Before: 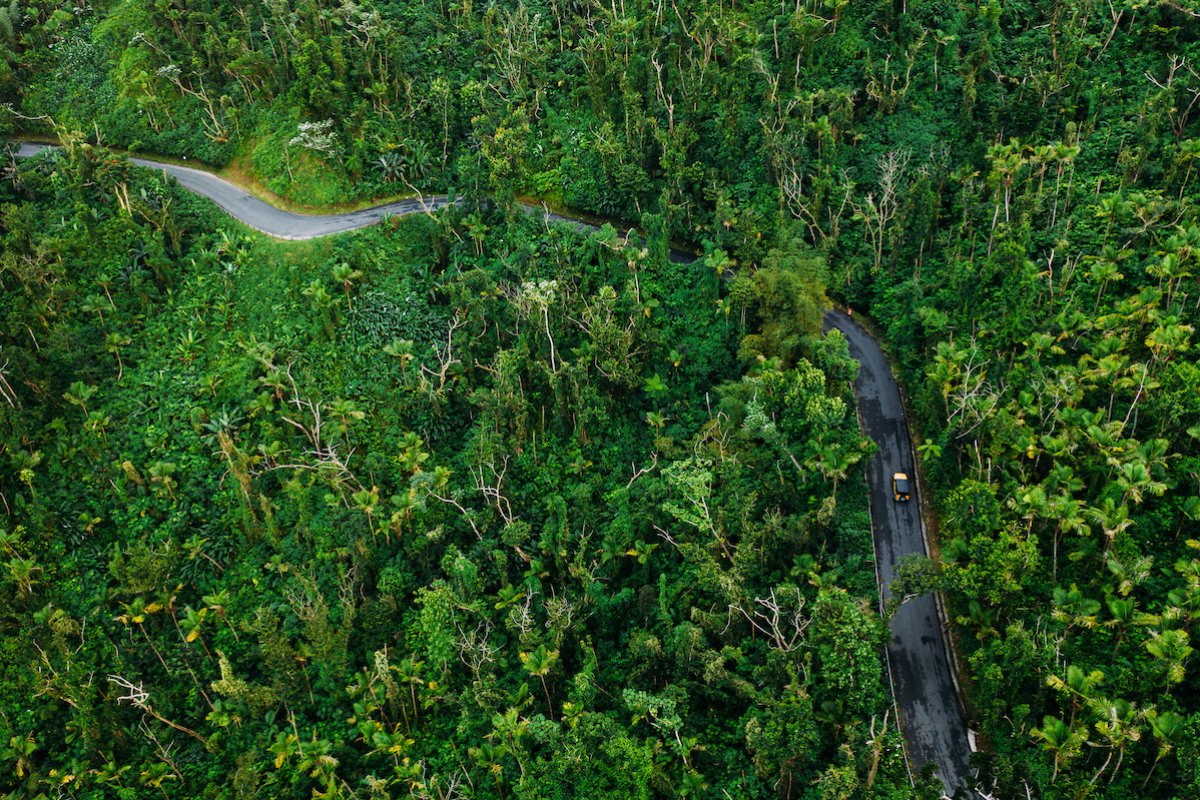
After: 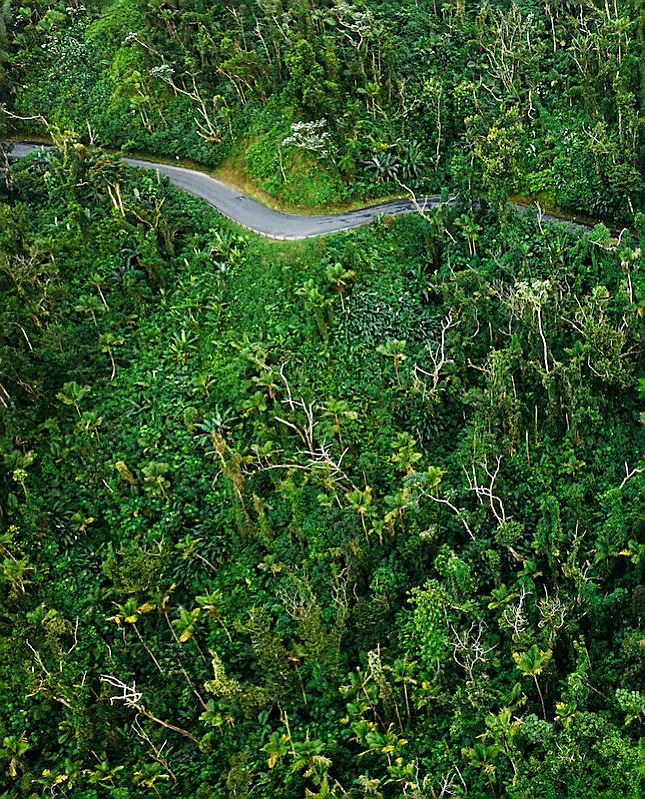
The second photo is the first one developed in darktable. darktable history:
crop: left 0.587%, right 45.588%, bottom 0.086%
sharpen: radius 1.4, amount 1.25, threshold 0.7
